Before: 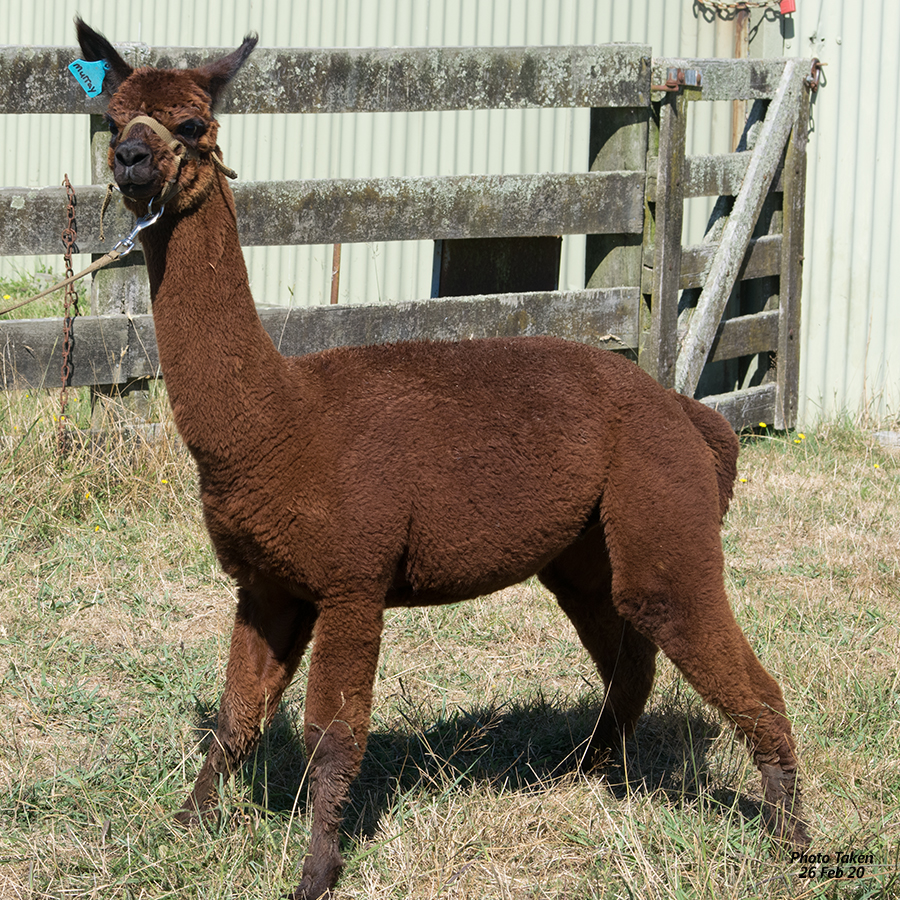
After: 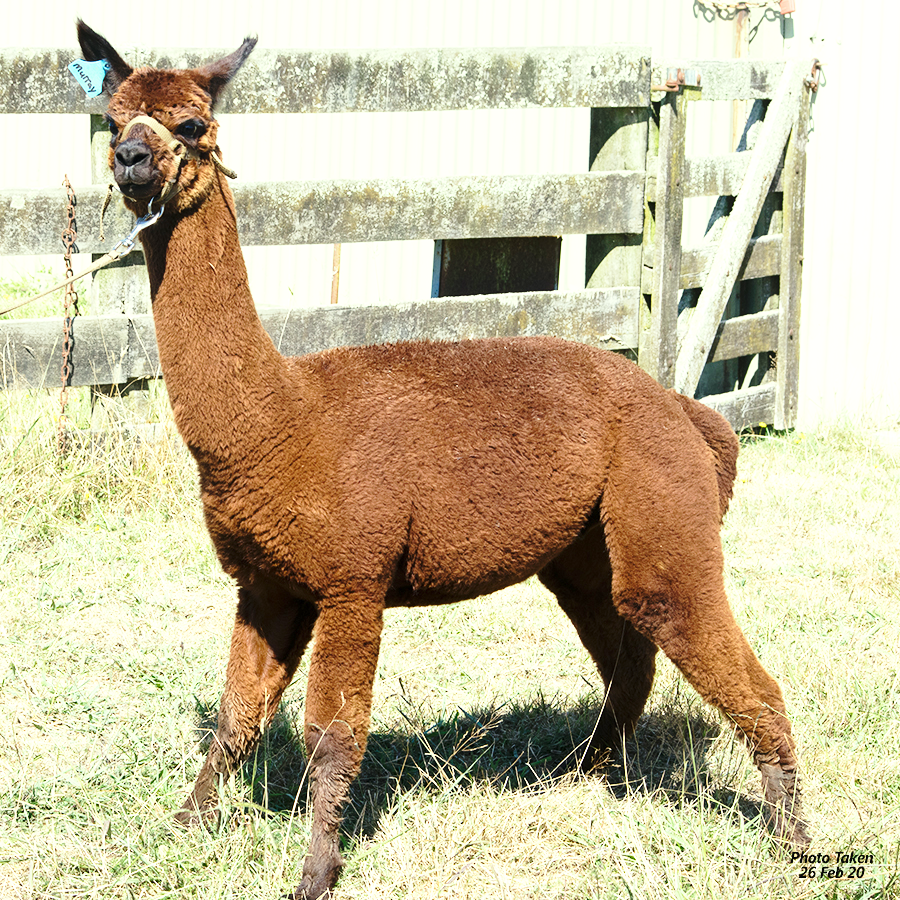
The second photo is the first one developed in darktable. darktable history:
exposure: exposure 0.995 EV, compensate exposure bias true, compensate highlight preservation false
base curve: curves: ch0 [(0, 0) (0.028, 0.03) (0.121, 0.232) (0.46, 0.748) (0.859, 0.968) (1, 1)], preserve colors none
color correction: highlights a* -4.46, highlights b* 6.62
